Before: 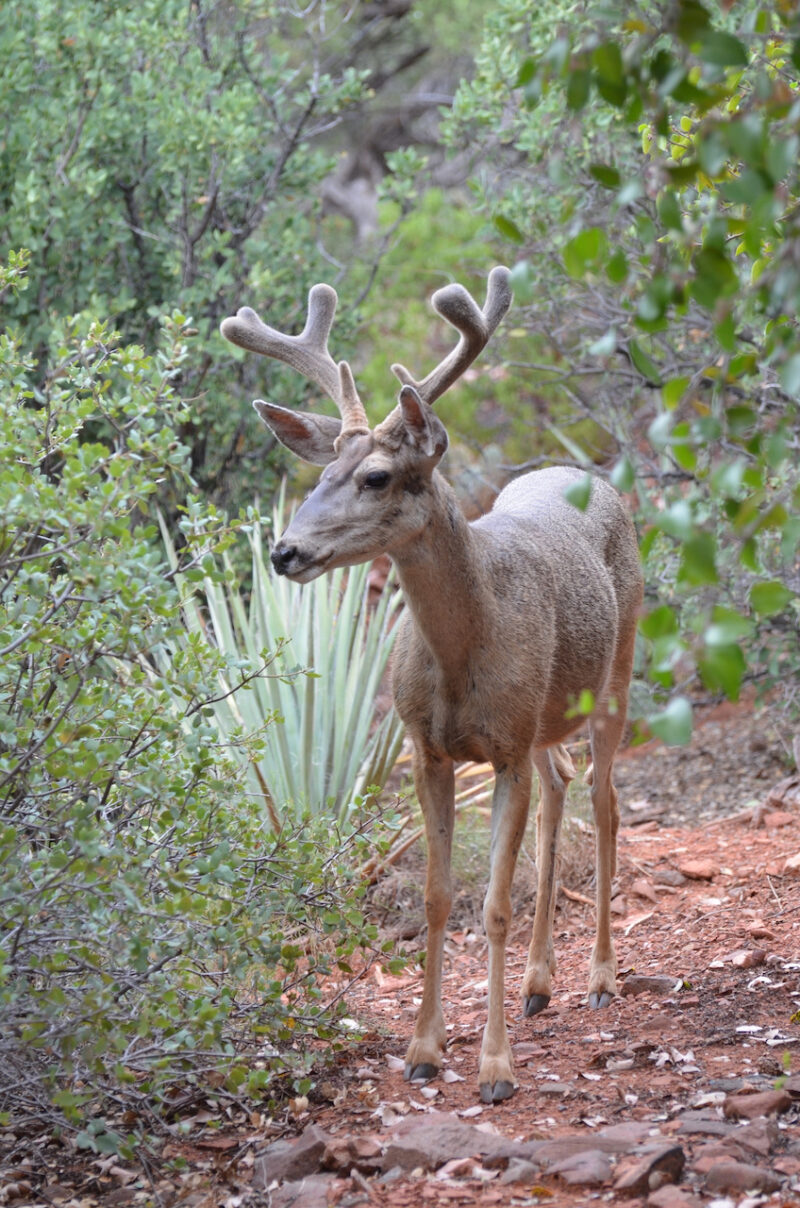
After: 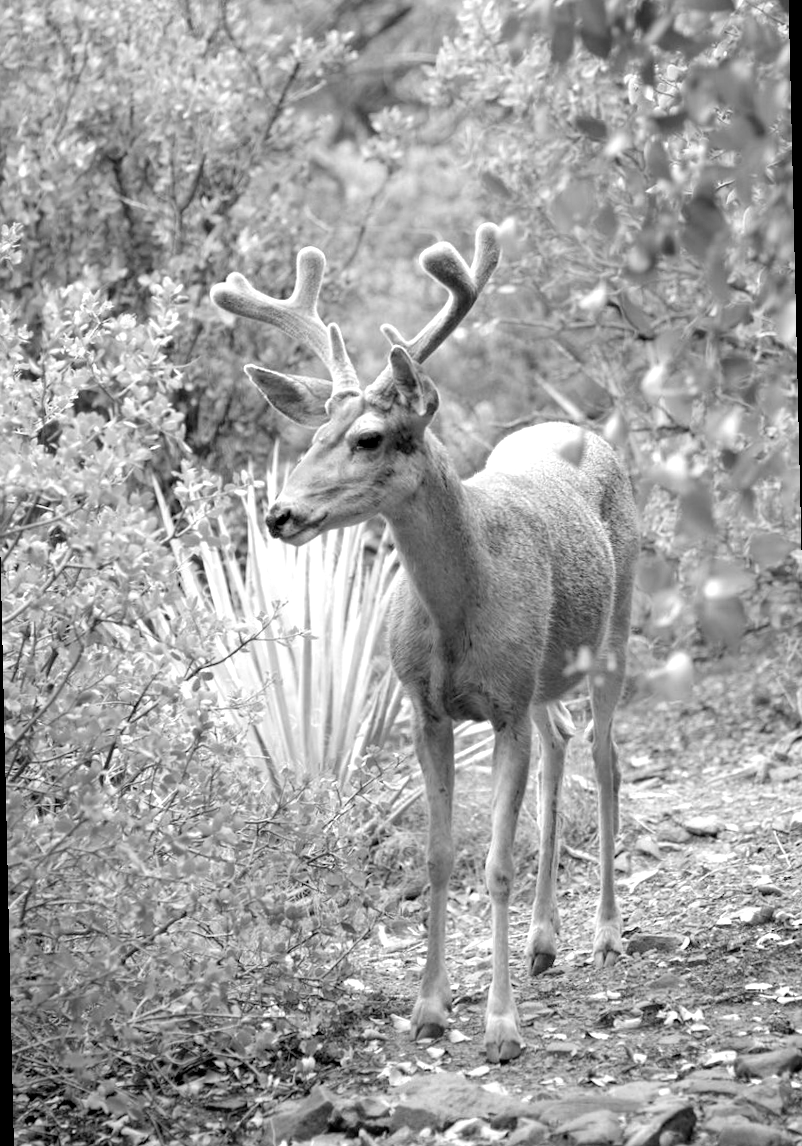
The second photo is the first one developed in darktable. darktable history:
monochrome: on, module defaults
color balance rgb: perceptual saturation grading › global saturation 10%, global vibrance 10%
exposure: black level correction 0.012, exposure 0.7 EV, compensate exposure bias true, compensate highlight preservation false
rotate and perspective: rotation -1.32°, lens shift (horizontal) -0.031, crop left 0.015, crop right 0.985, crop top 0.047, crop bottom 0.982
